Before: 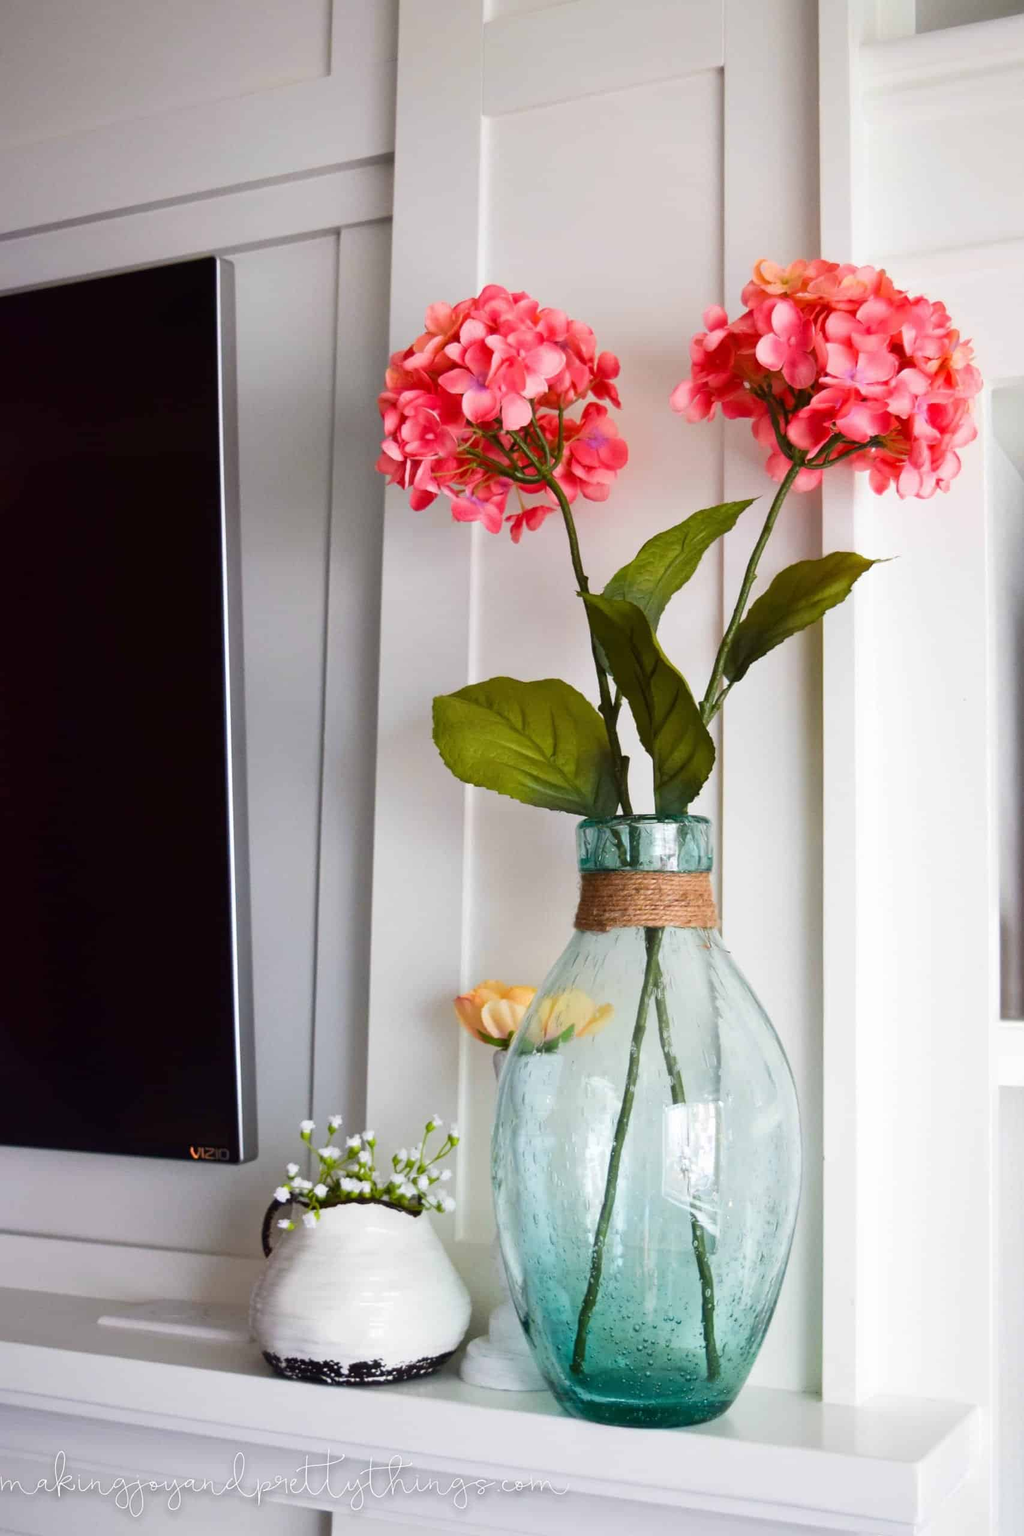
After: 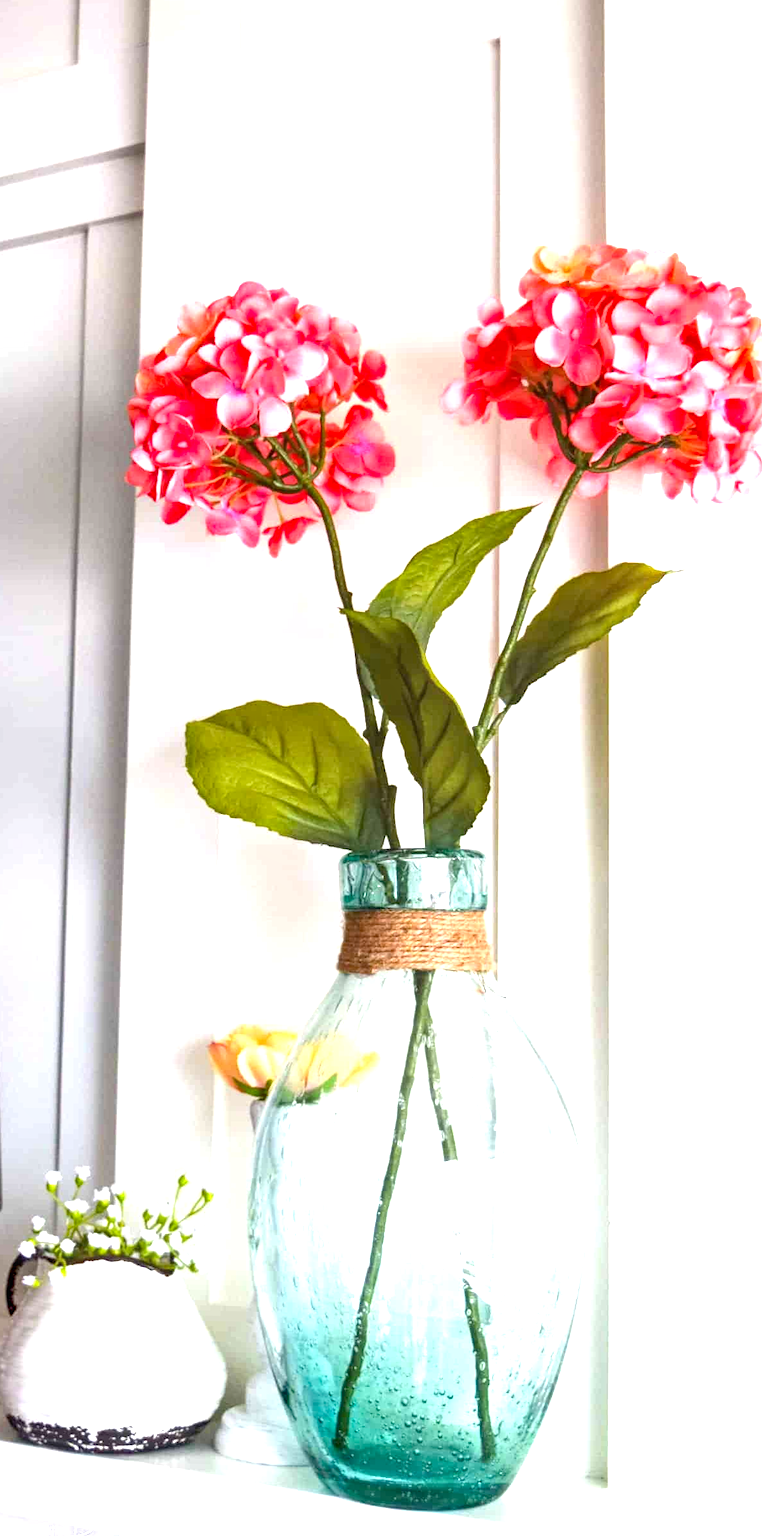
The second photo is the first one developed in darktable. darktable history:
local contrast: on, module defaults
crop and rotate: left 24.034%, top 2.838%, right 6.406%, bottom 6.299%
rotate and perspective: lens shift (horizontal) -0.055, automatic cropping off
haze removal: compatibility mode true, adaptive false
exposure: black level correction 0, exposure 1.2 EV, compensate exposure bias true, compensate highlight preservation false
